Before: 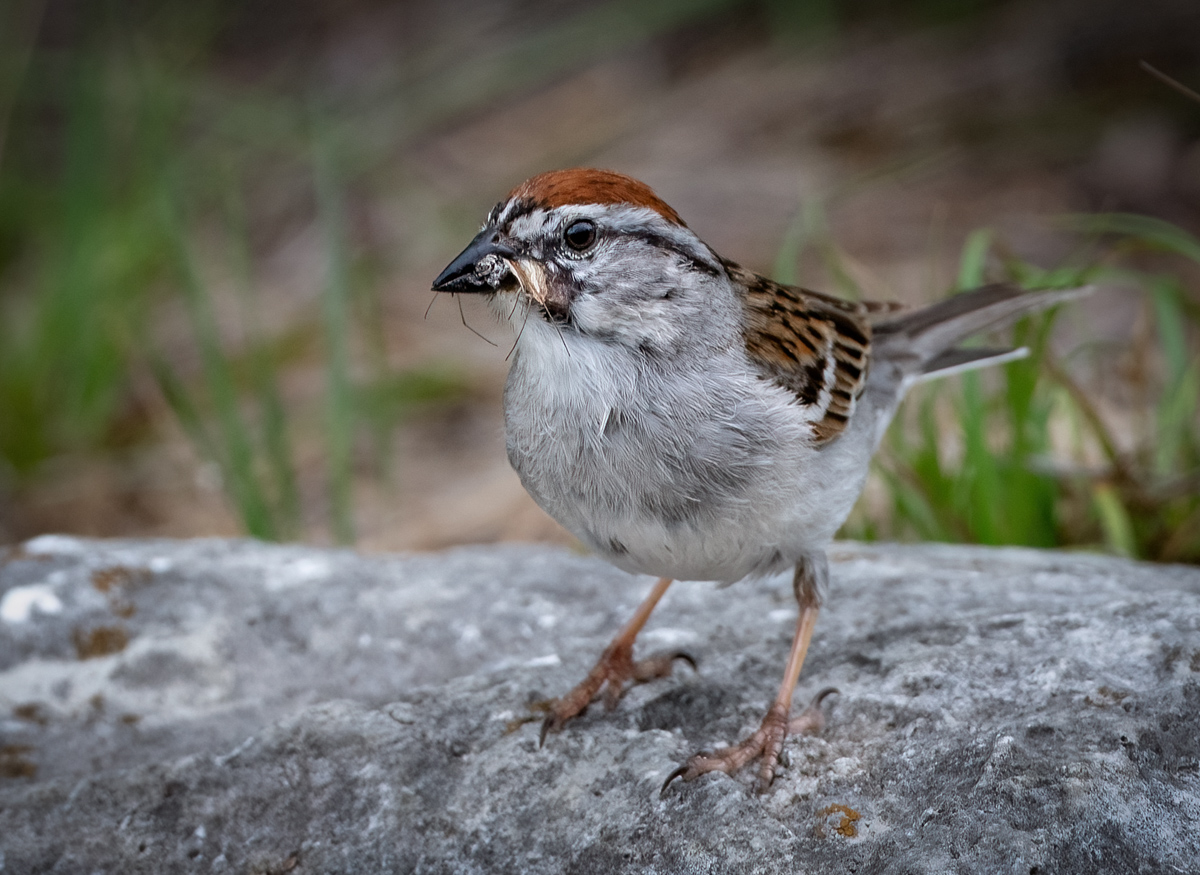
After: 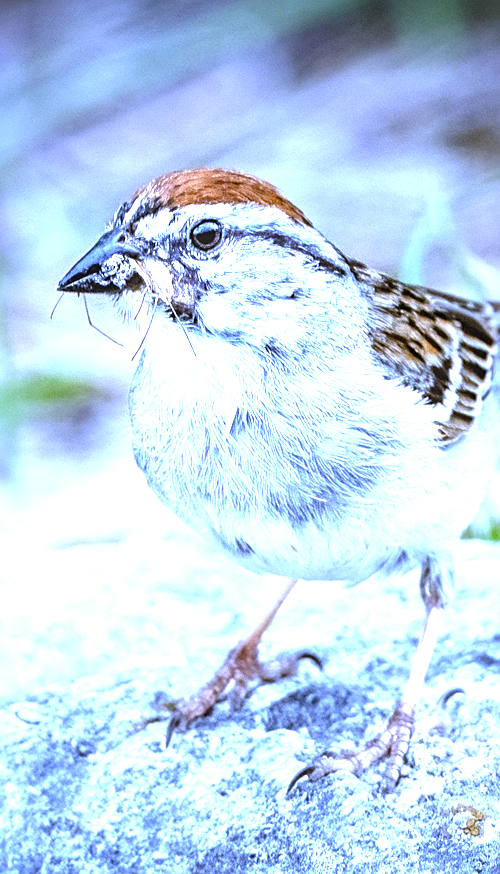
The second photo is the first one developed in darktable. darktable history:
crop: left 31.229%, right 27.105%
local contrast: on, module defaults
exposure: black level correction 0, exposure 2.327 EV, compensate exposure bias true, compensate highlight preservation false
sharpen: radius 2.529, amount 0.323
white balance: red 0.766, blue 1.537
